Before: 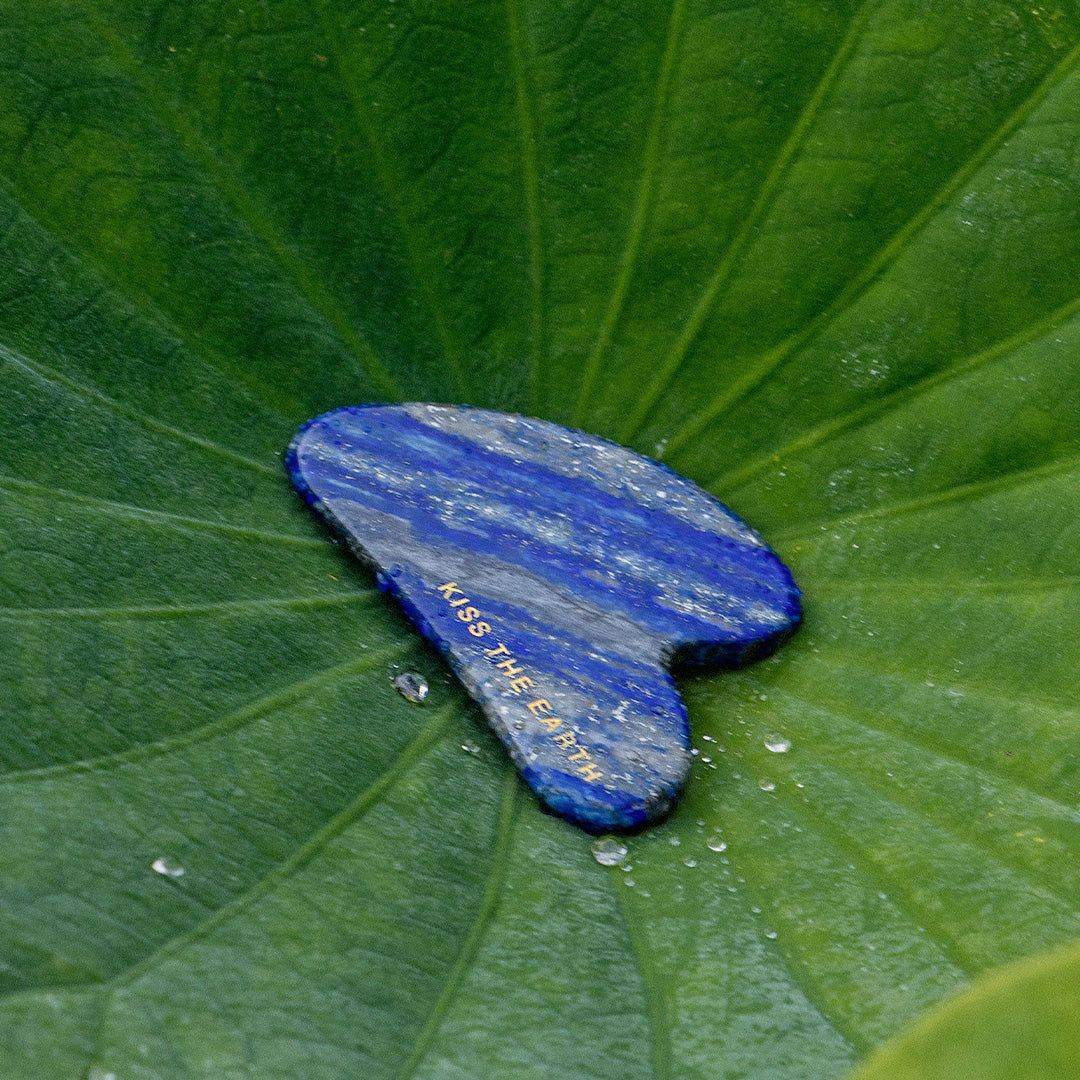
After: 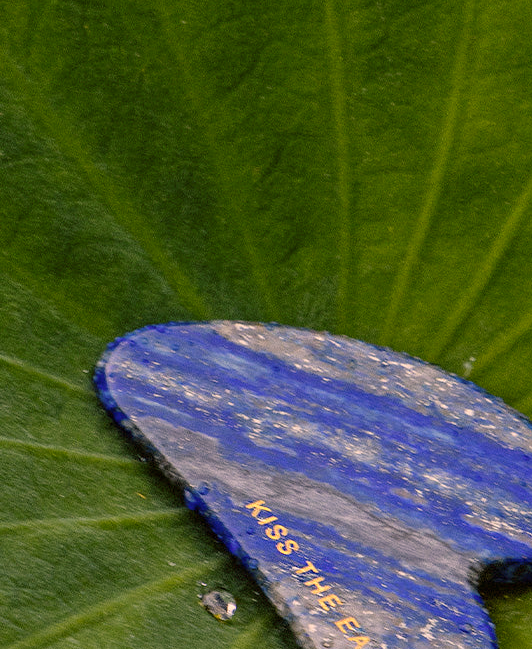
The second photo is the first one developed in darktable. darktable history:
color balance rgb: shadows lift › luminance -5%, shadows lift › chroma 1.1%, shadows lift › hue 219°, power › luminance 10%, power › chroma 2.83%, power › hue 60°, highlights gain › chroma 4.52%, highlights gain › hue 33.33°, saturation formula JzAzBz (2021)
crop: left 17.835%, top 7.675%, right 32.881%, bottom 32.213%
